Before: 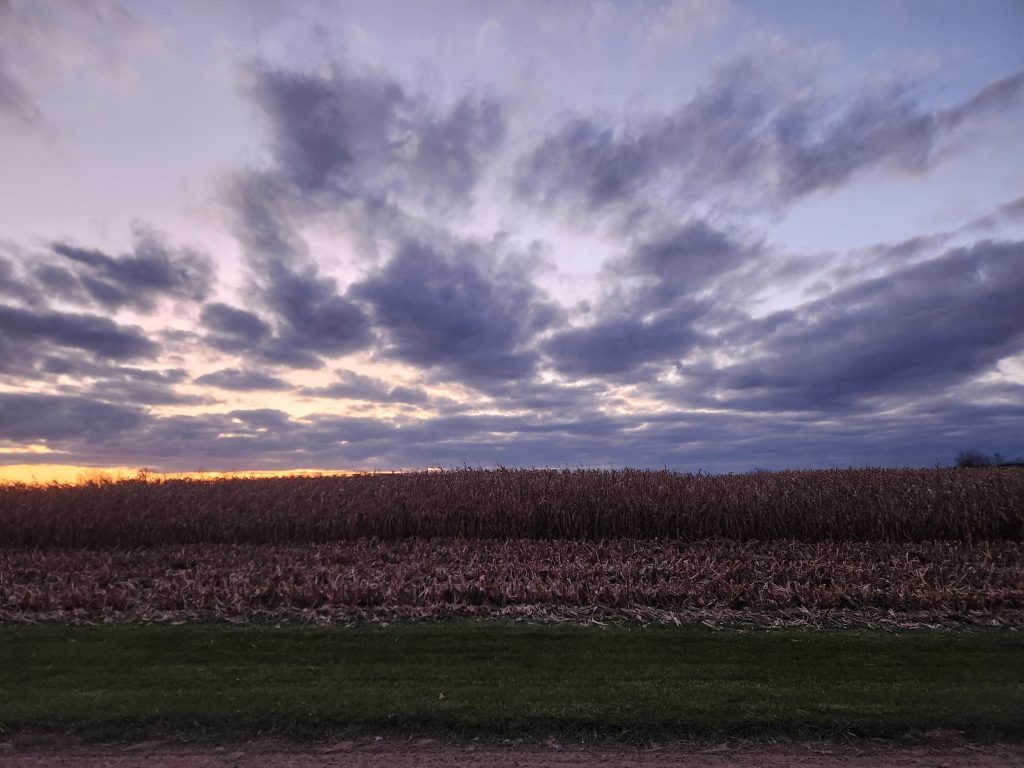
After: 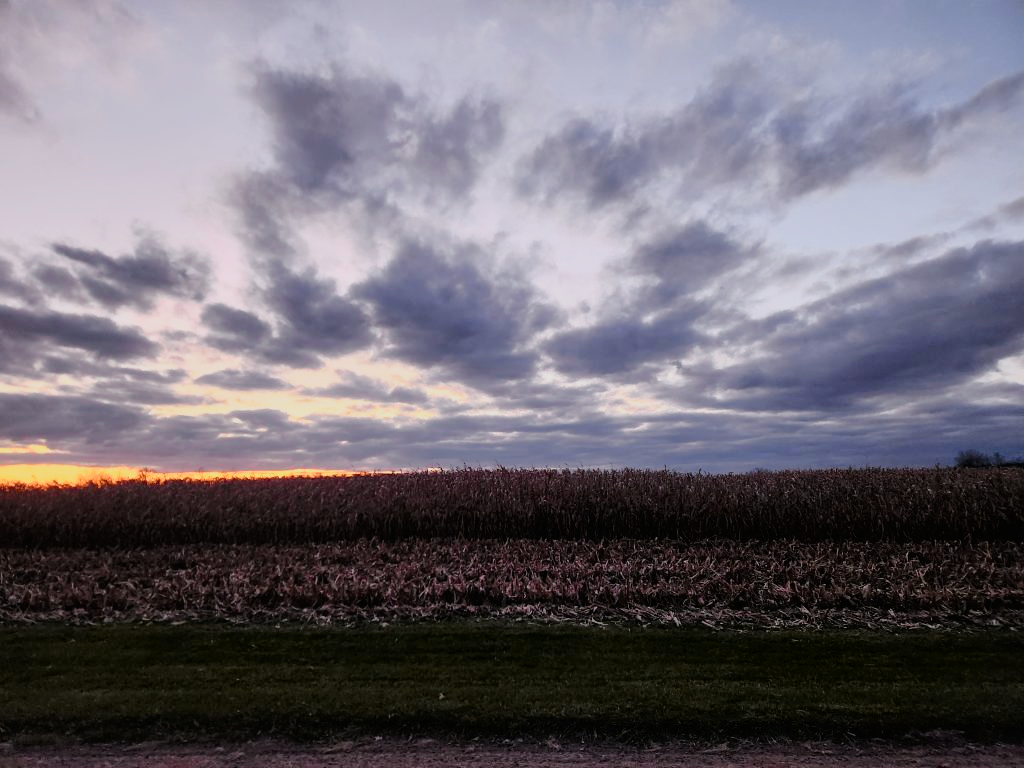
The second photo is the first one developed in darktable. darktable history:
filmic rgb: black relative exposure -8.01 EV, white relative exposure 3.85 EV, hardness 4.29
tone curve: curves: ch0 [(0, 0.006) (0.037, 0.022) (0.123, 0.105) (0.19, 0.173) (0.277, 0.279) (0.474, 0.517) (0.597, 0.662) (0.687, 0.774) (0.855, 0.891) (1, 0.982)]; ch1 [(0, 0) (0.243, 0.245) (0.422, 0.415) (0.493, 0.495) (0.508, 0.503) (0.544, 0.552) (0.557, 0.582) (0.626, 0.672) (0.694, 0.732) (1, 1)]; ch2 [(0, 0) (0.249, 0.216) (0.356, 0.329) (0.424, 0.442) (0.476, 0.483) (0.498, 0.5) (0.517, 0.519) (0.532, 0.539) (0.562, 0.596) (0.614, 0.662) (0.706, 0.757) (0.808, 0.809) (0.991, 0.968)], color space Lab, independent channels, preserve colors none
